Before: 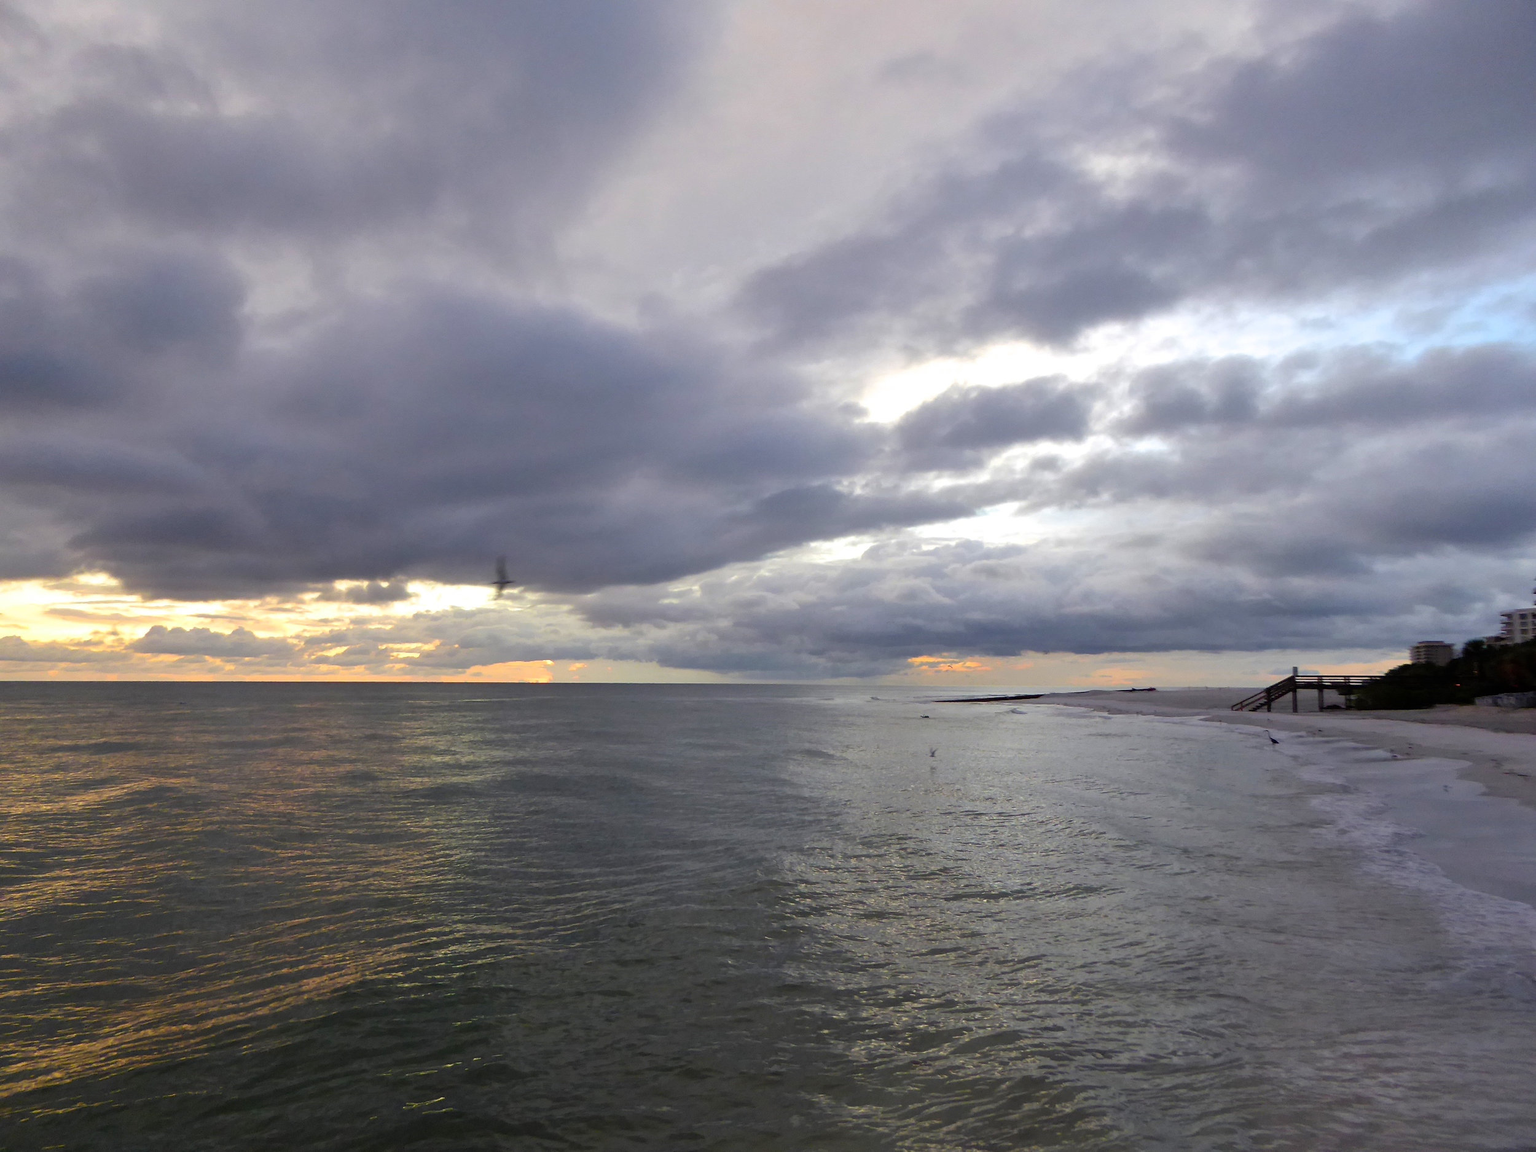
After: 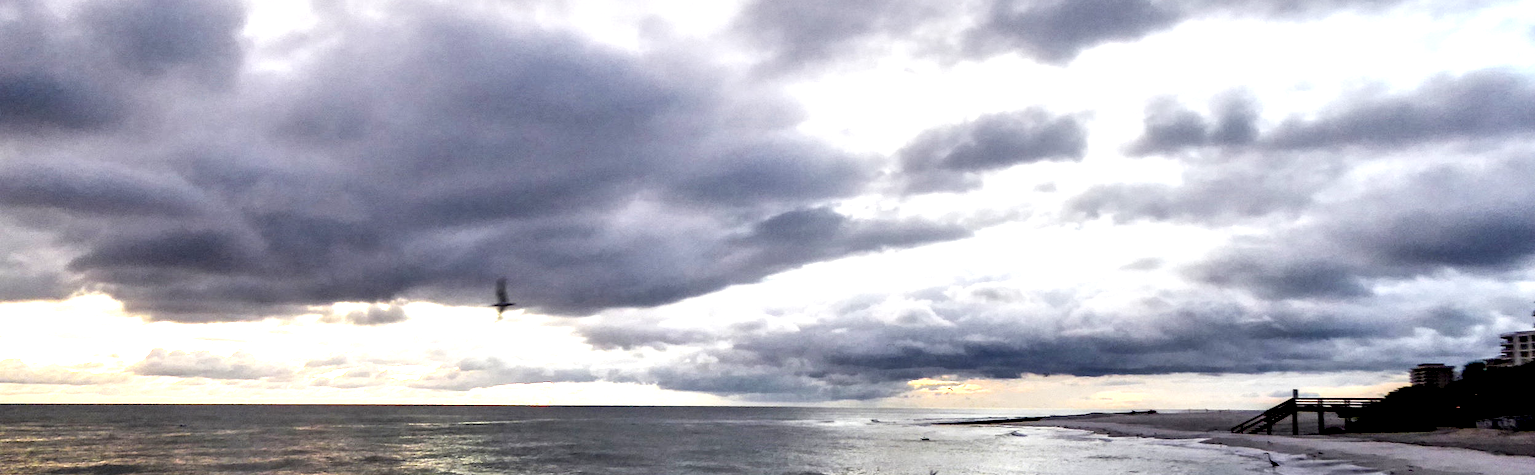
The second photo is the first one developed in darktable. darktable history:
tone curve: curves: ch0 [(0, 0.028) (0.138, 0.156) (0.468, 0.516) (0.754, 0.823) (1, 1)], preserve colors none
exposure: black level correction -0.002, exposure 0.54 EV, compensate highlight preservation false
crop and rotate: top 24.109%, bottom 34.592%
local contrast: shadows 159%, detail 226%
